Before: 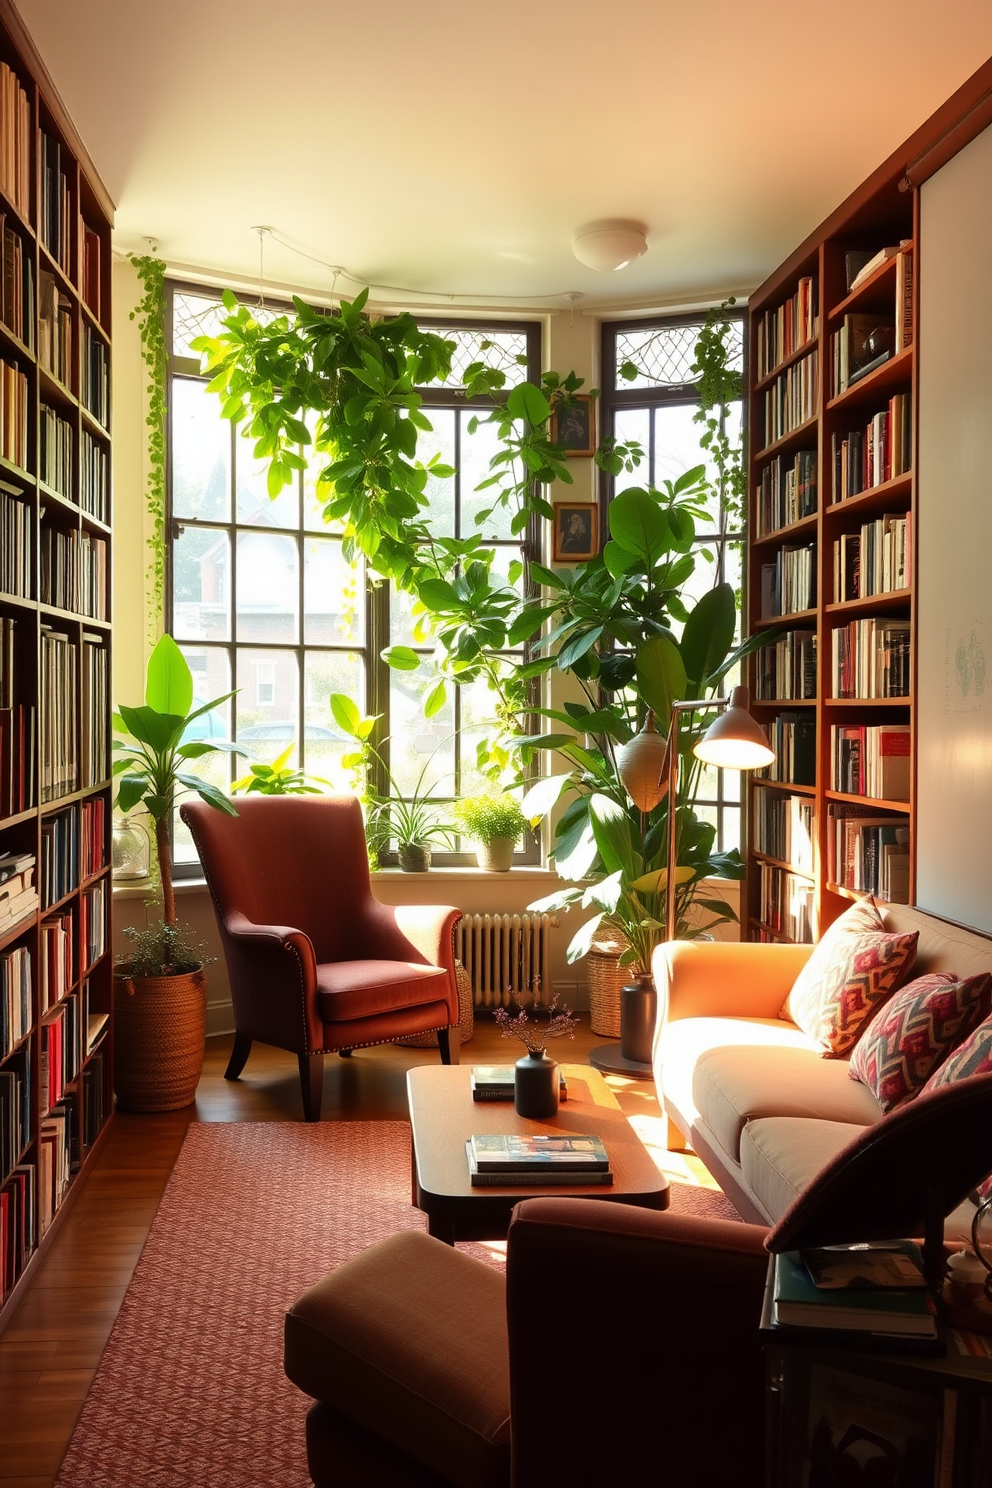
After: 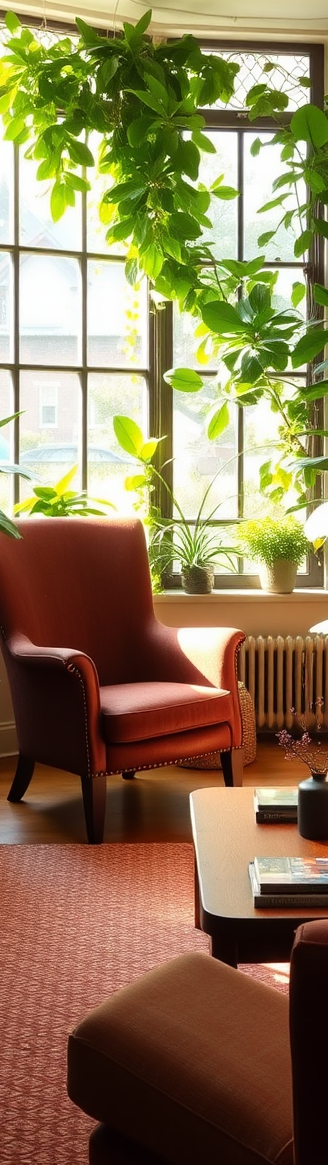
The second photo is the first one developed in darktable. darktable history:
crop and rotate: left 21.882%, top 18.692%, right 45.021%, bottom 2.994%
